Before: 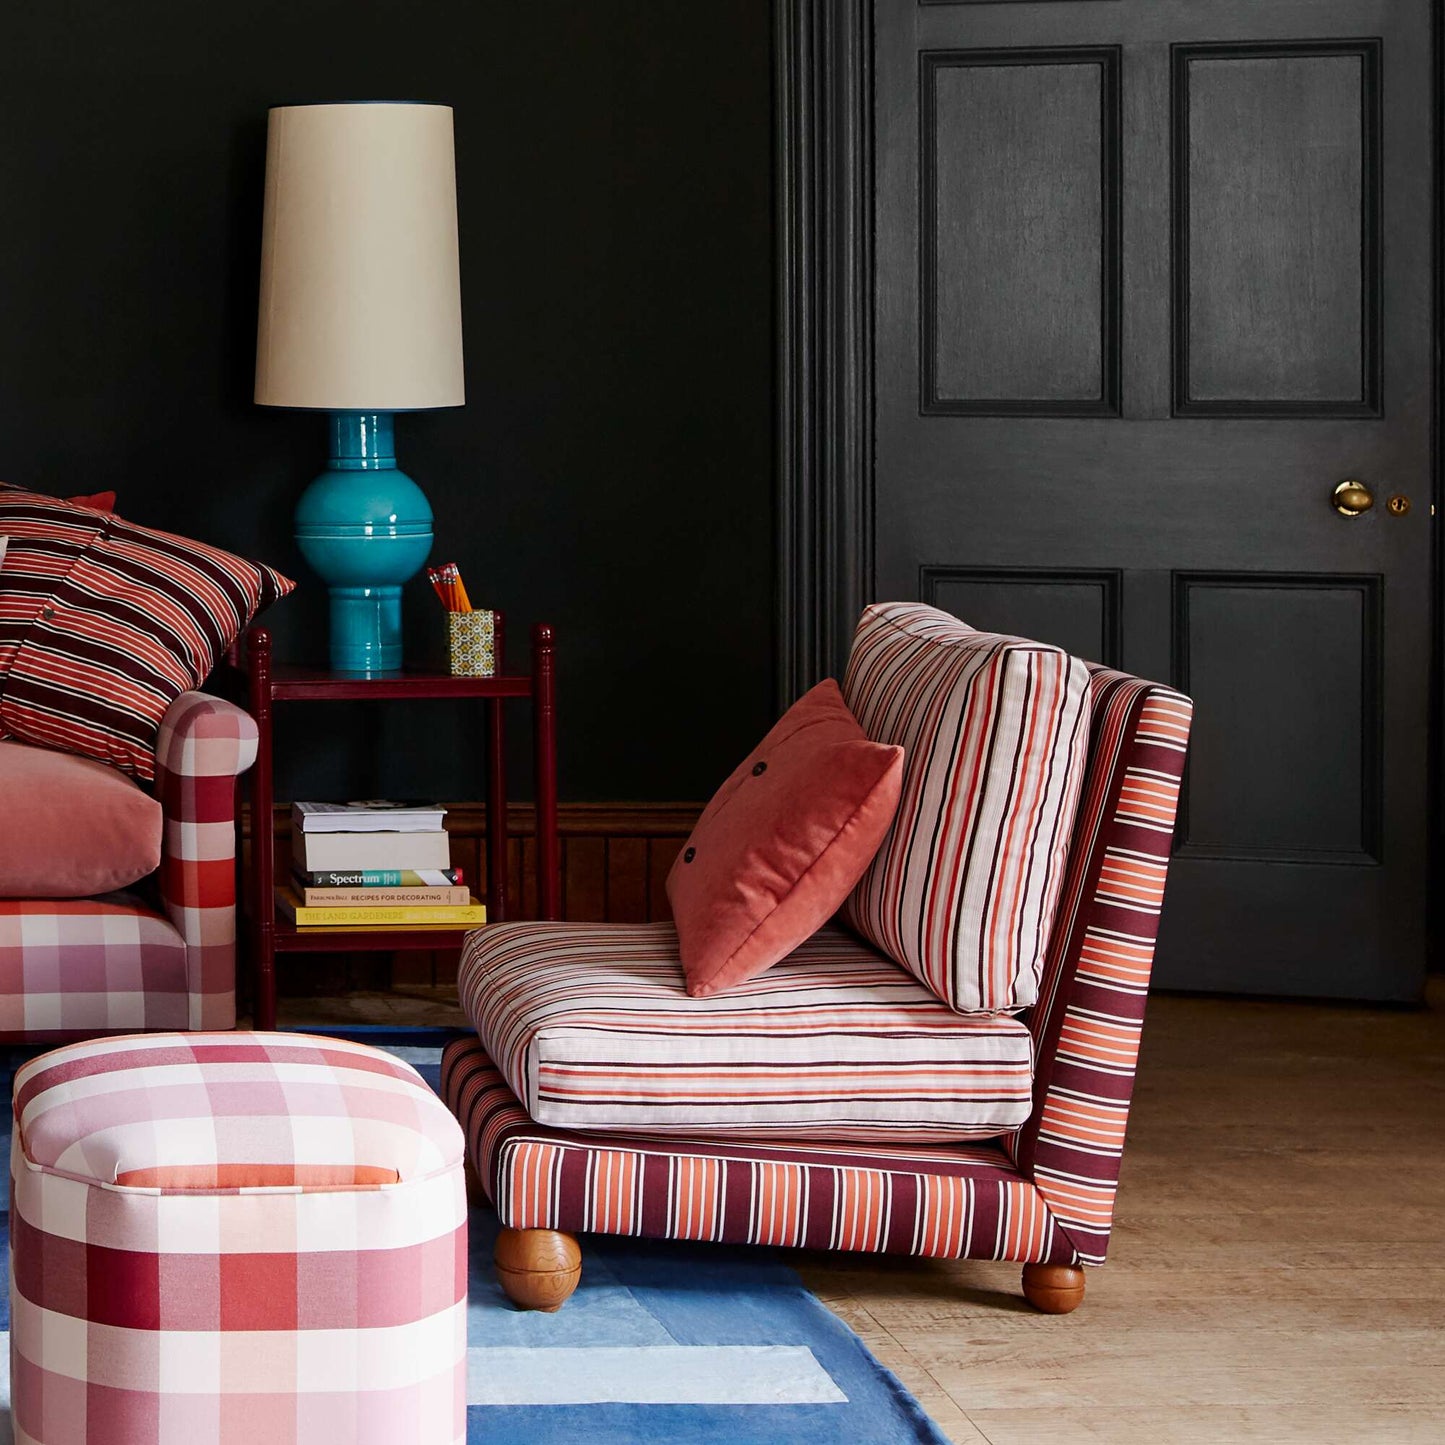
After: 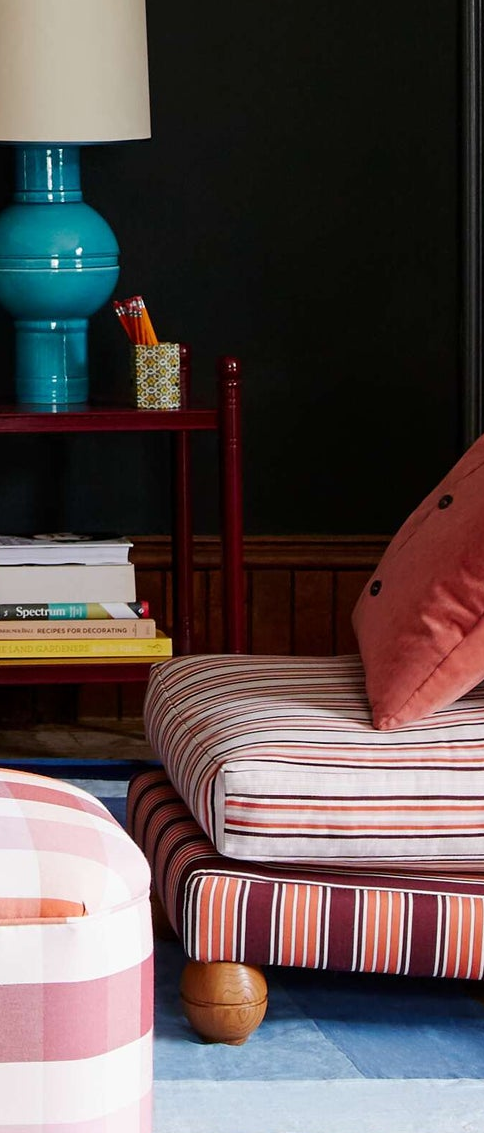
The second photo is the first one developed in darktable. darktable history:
crop and rotate: left 21.77%, top 18.528%, right 44.676%, bottom 2.997%
